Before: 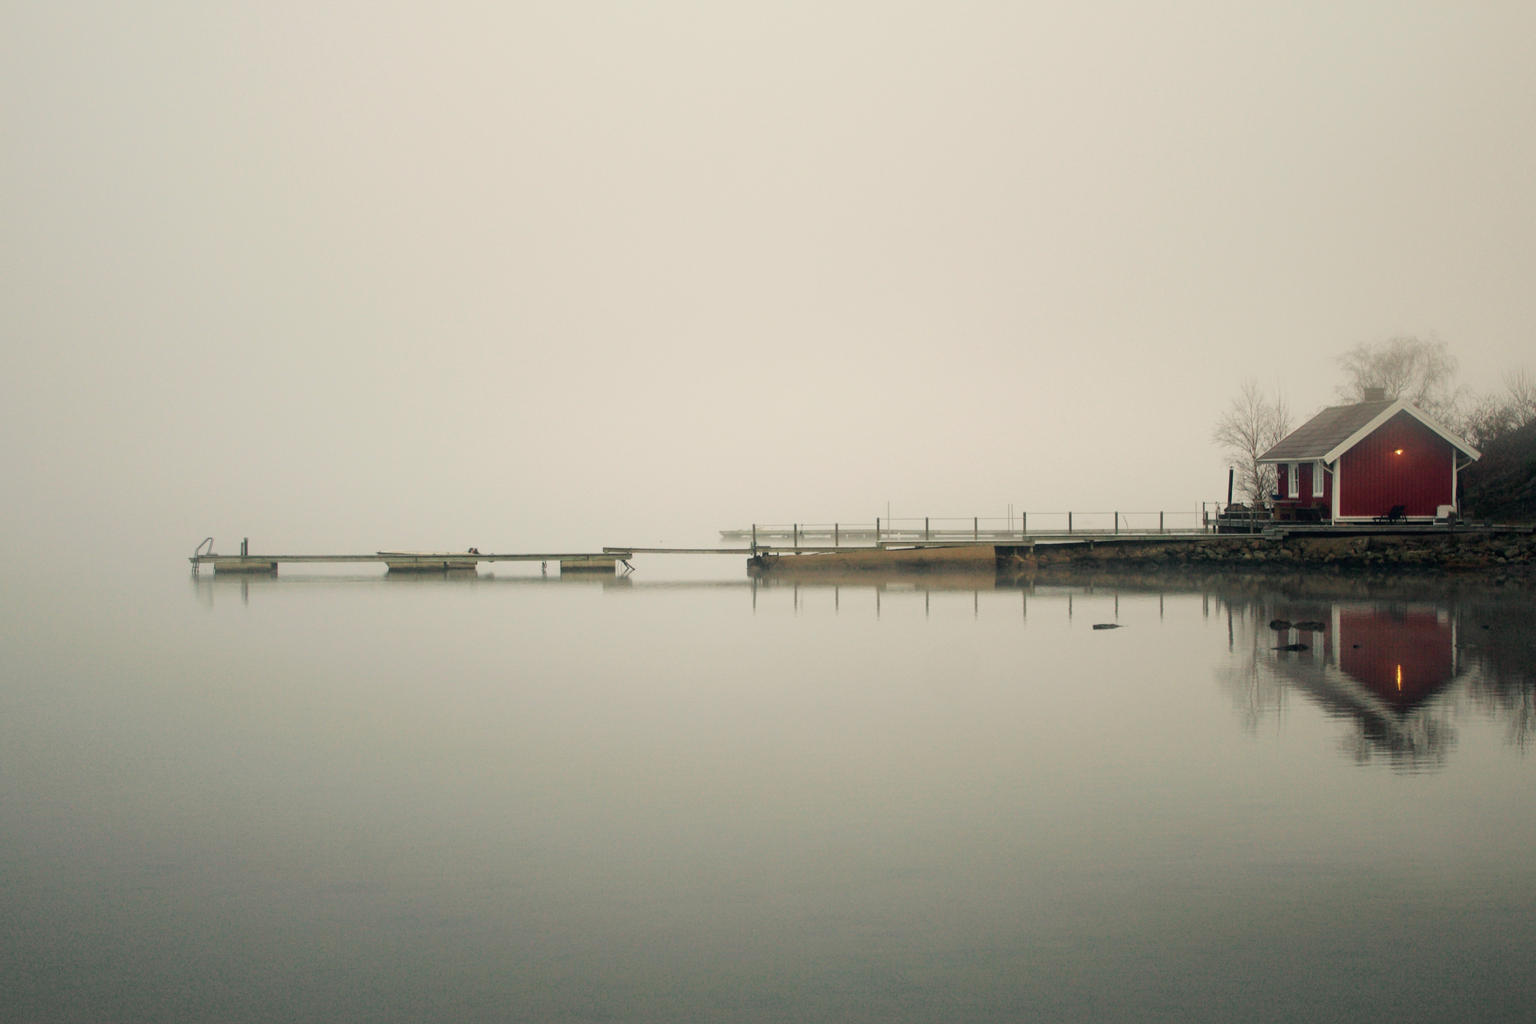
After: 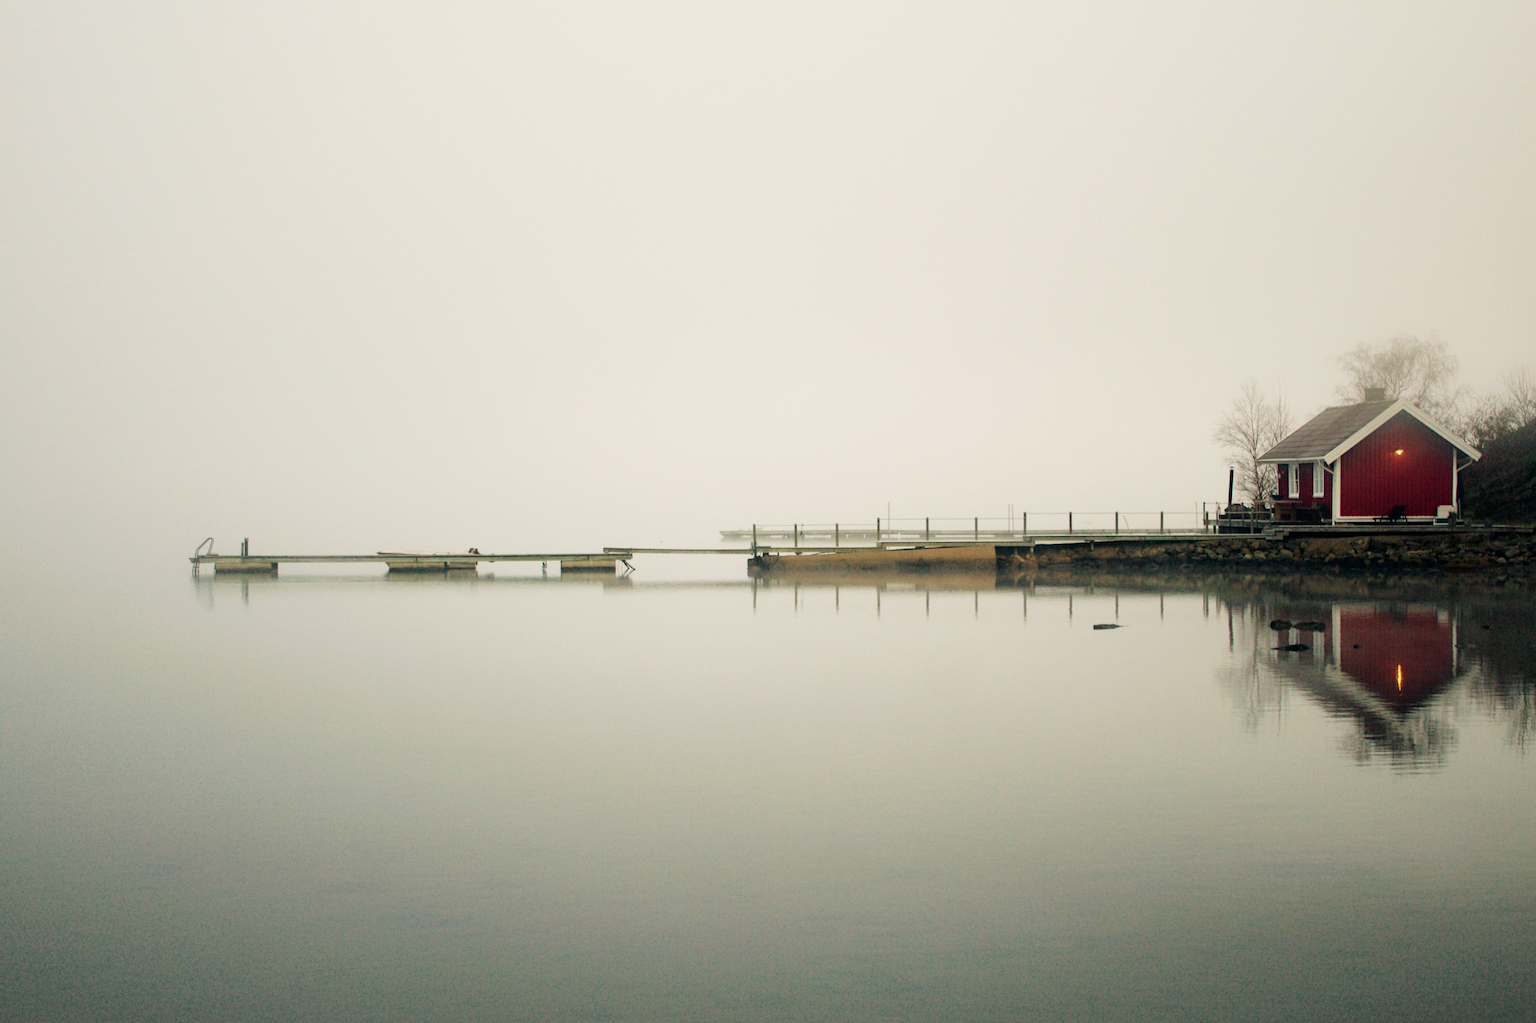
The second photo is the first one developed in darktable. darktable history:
tone curve: curves: ch0 [(0, 0) (0.004, 0.001) (0.133, 0.112) (0.325, 0.362) (0.832, 0.893) (1, 1)], preserve colors none
tone equalizer: -8 EV -0.588 EV
haze removal: adaptive false
